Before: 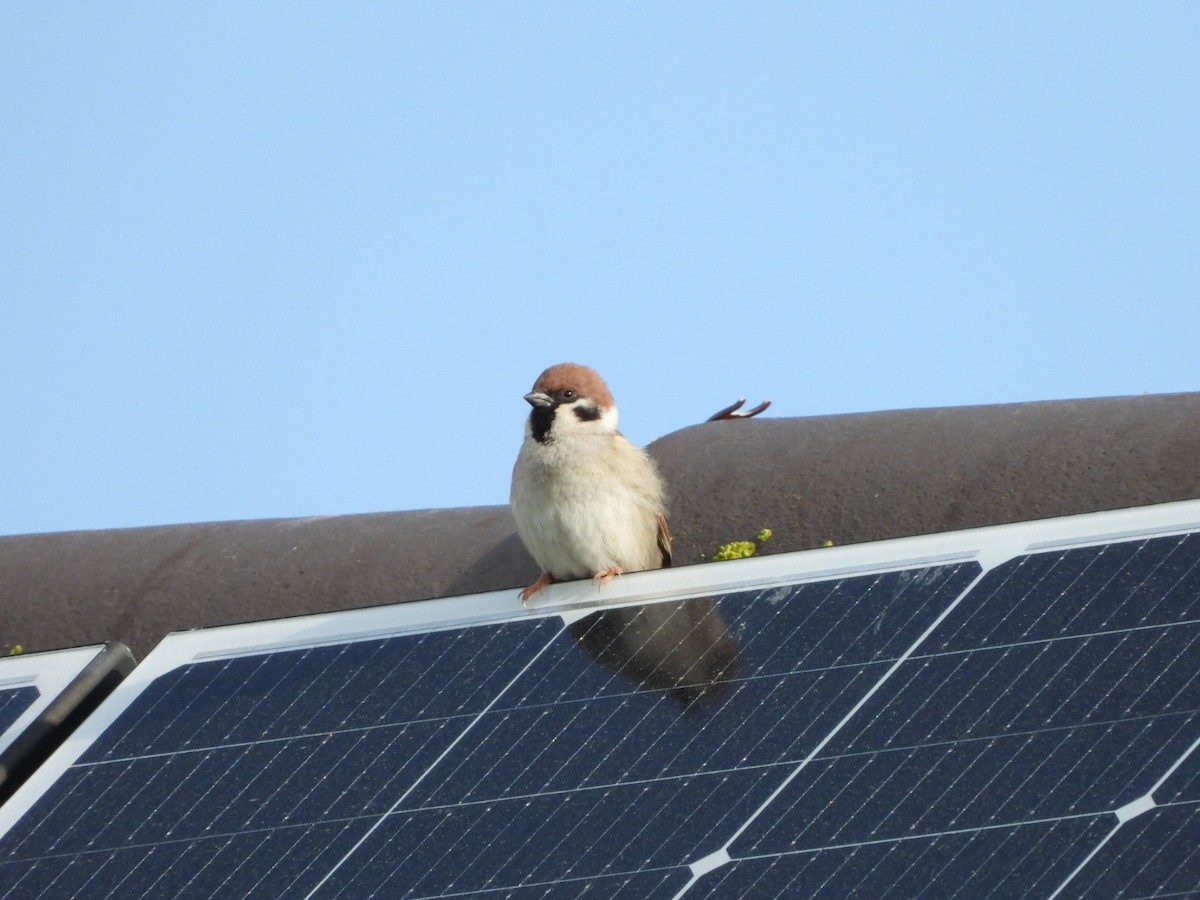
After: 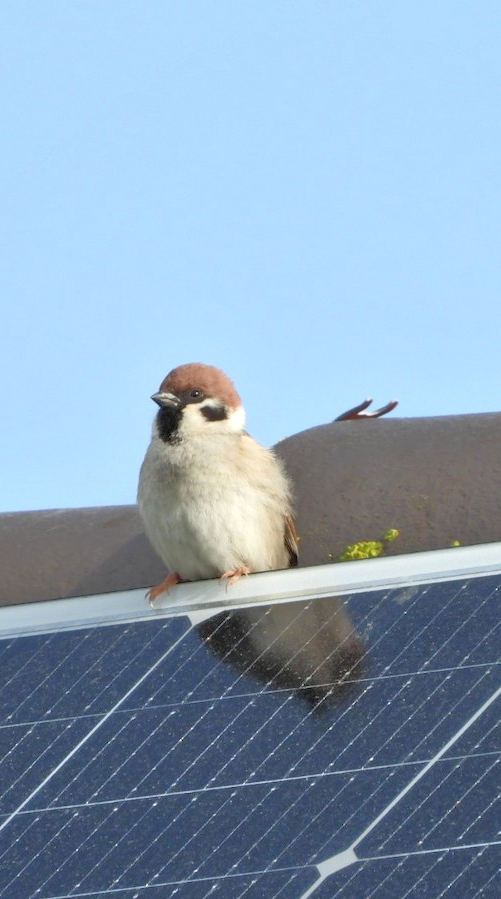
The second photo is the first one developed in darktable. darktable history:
crop: left 31.125%, right 27.074%
tone equalizer: -8 EV -0.519 EV, -7 EV -0.342 EV, -6 EV -0.103 EV, -5 EV 0.428 EV, -4 EV 0.965 EV, -3 EV 0.821 EV, -2 EV -0.014 EV, -1 EV 0.141 EV, +0 EV -0.015 EV, mask exposure compensation -0.485 EV
